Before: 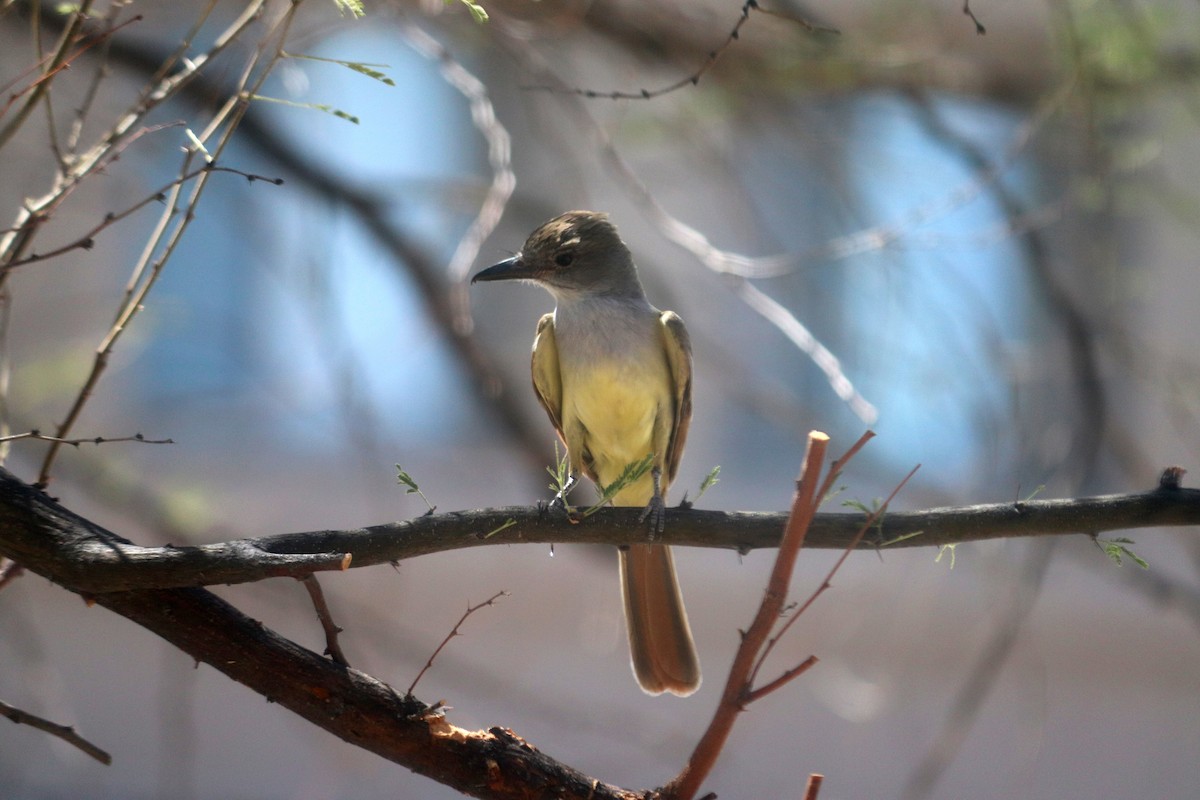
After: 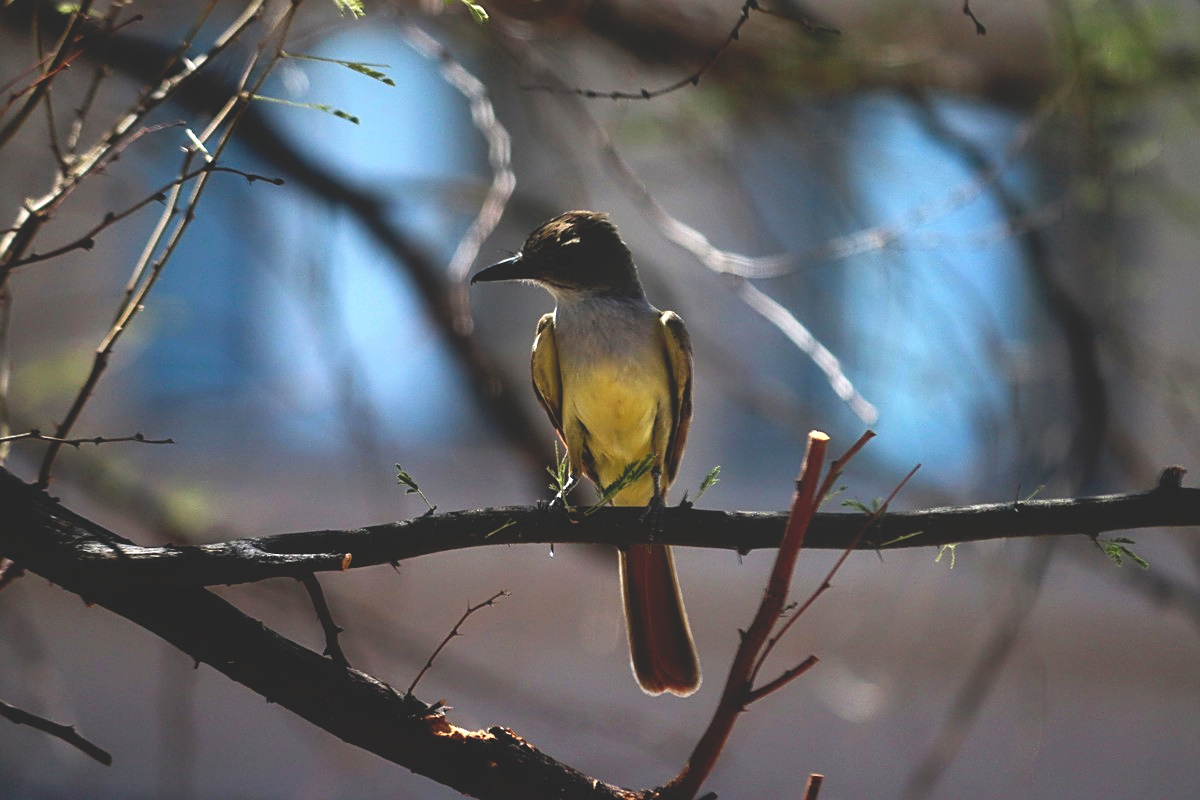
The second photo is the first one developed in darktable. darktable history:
sharpen: on, module defaults
base curve: curves: ch0 [(0, 0.02) (0.083, 0.036) (1, 1)], preserve colors none
